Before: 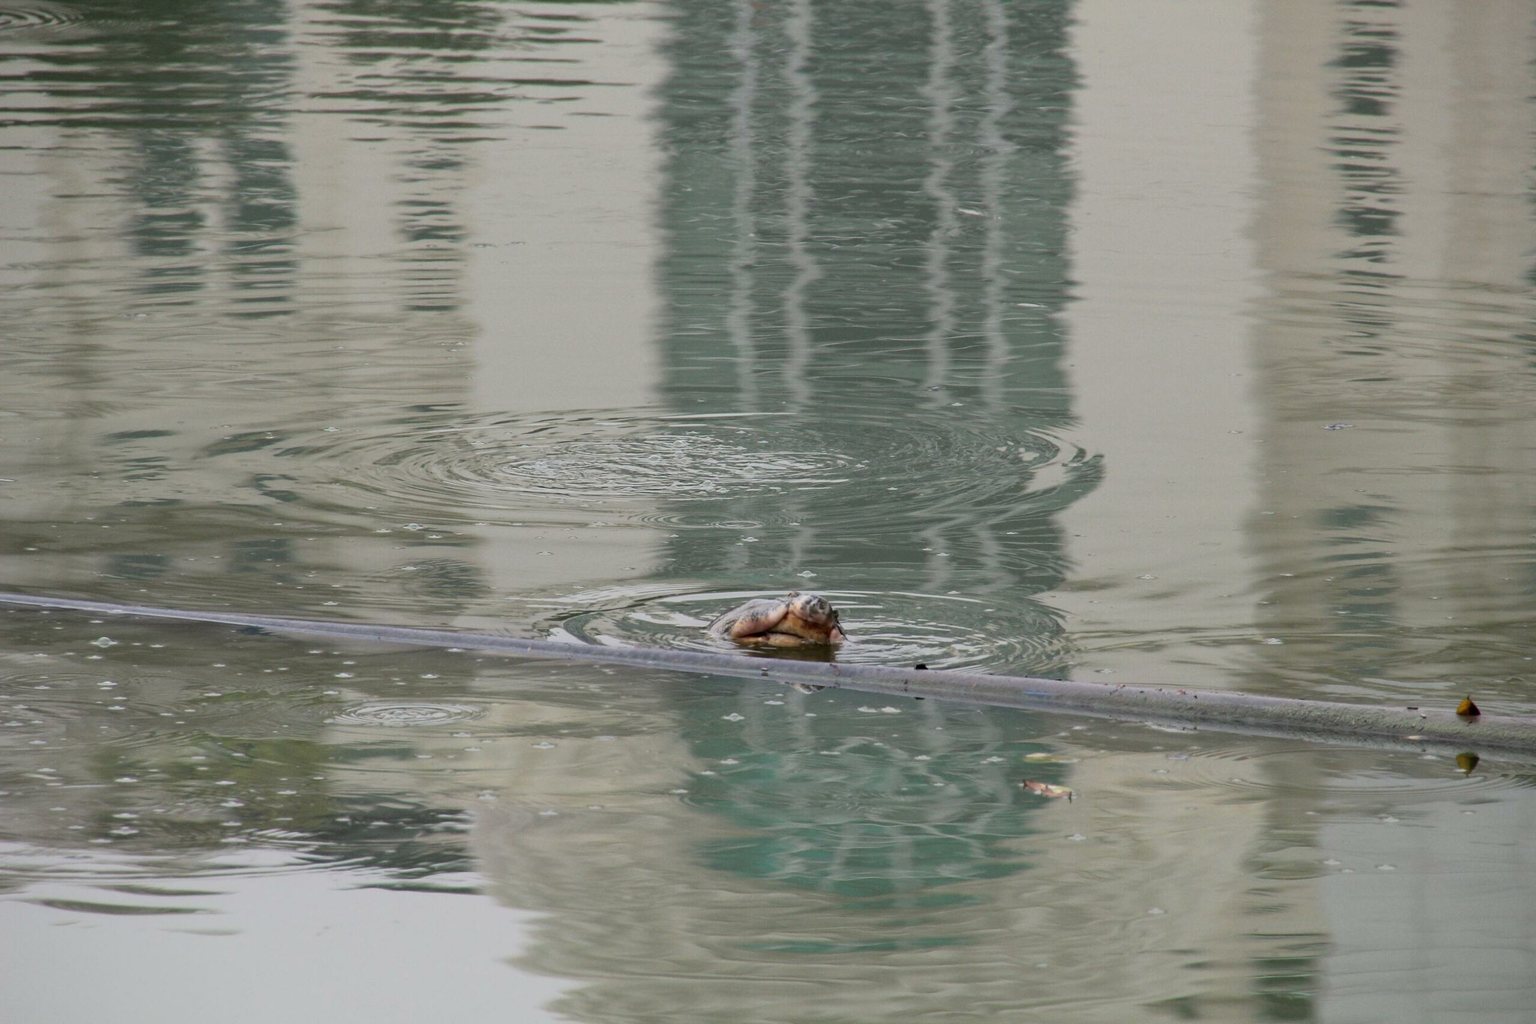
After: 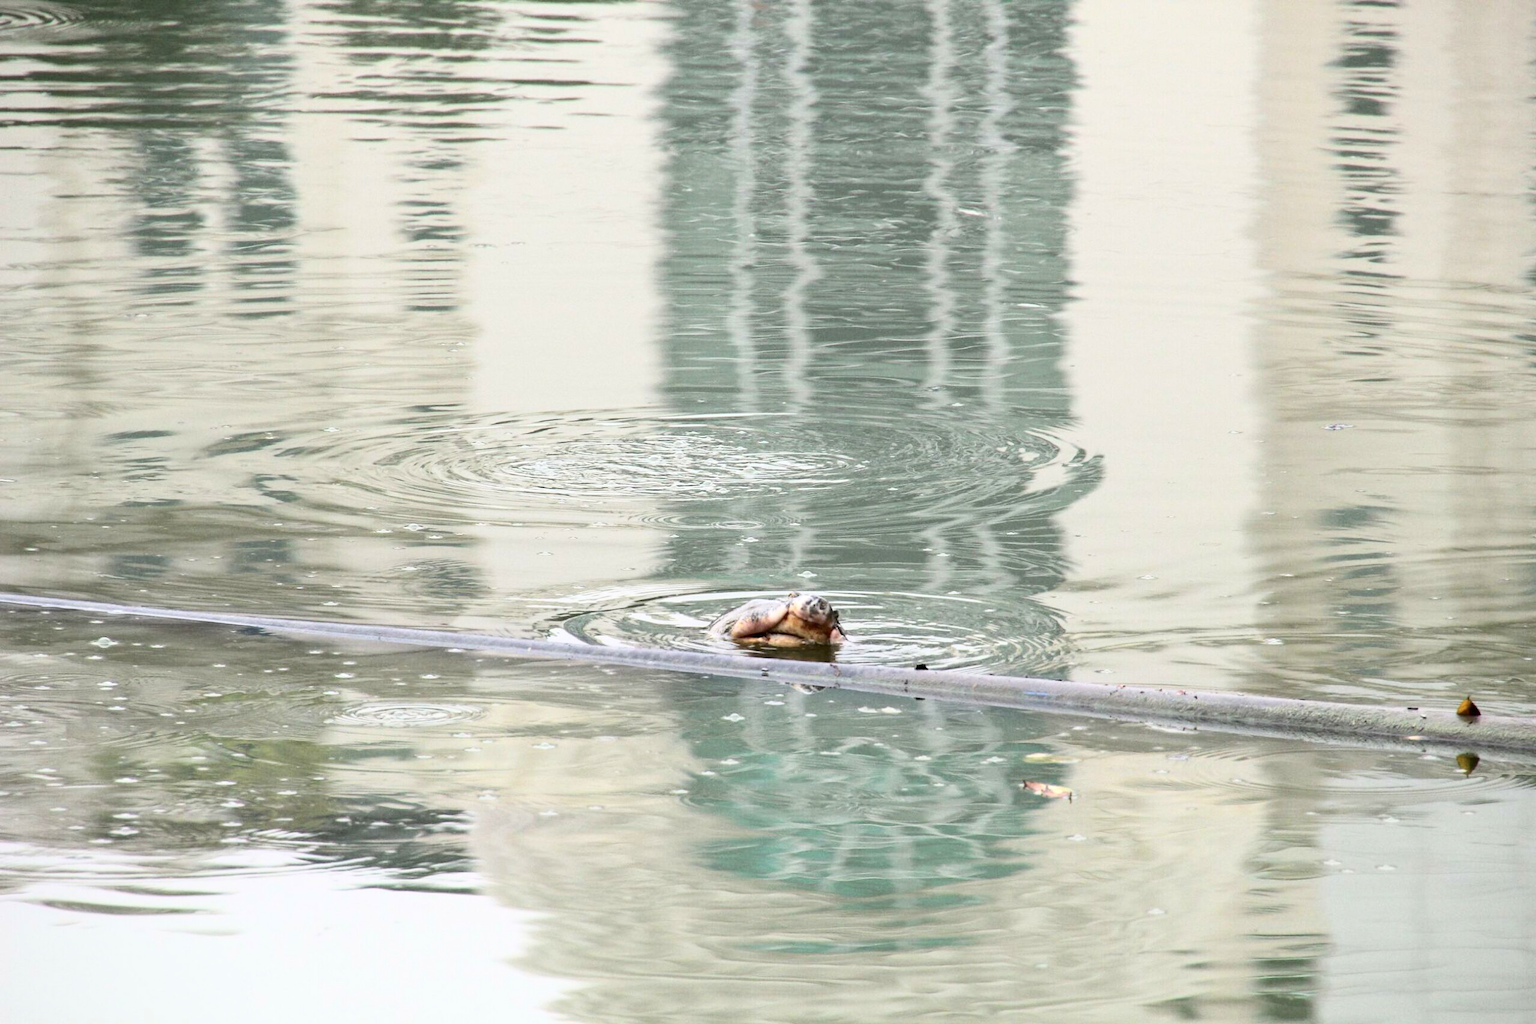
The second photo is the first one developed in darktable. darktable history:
exposure: exposure 0.78 EV, compensate highlight preservation false
contrast brightness saturation: contrast 0.243, brightness 0.09
